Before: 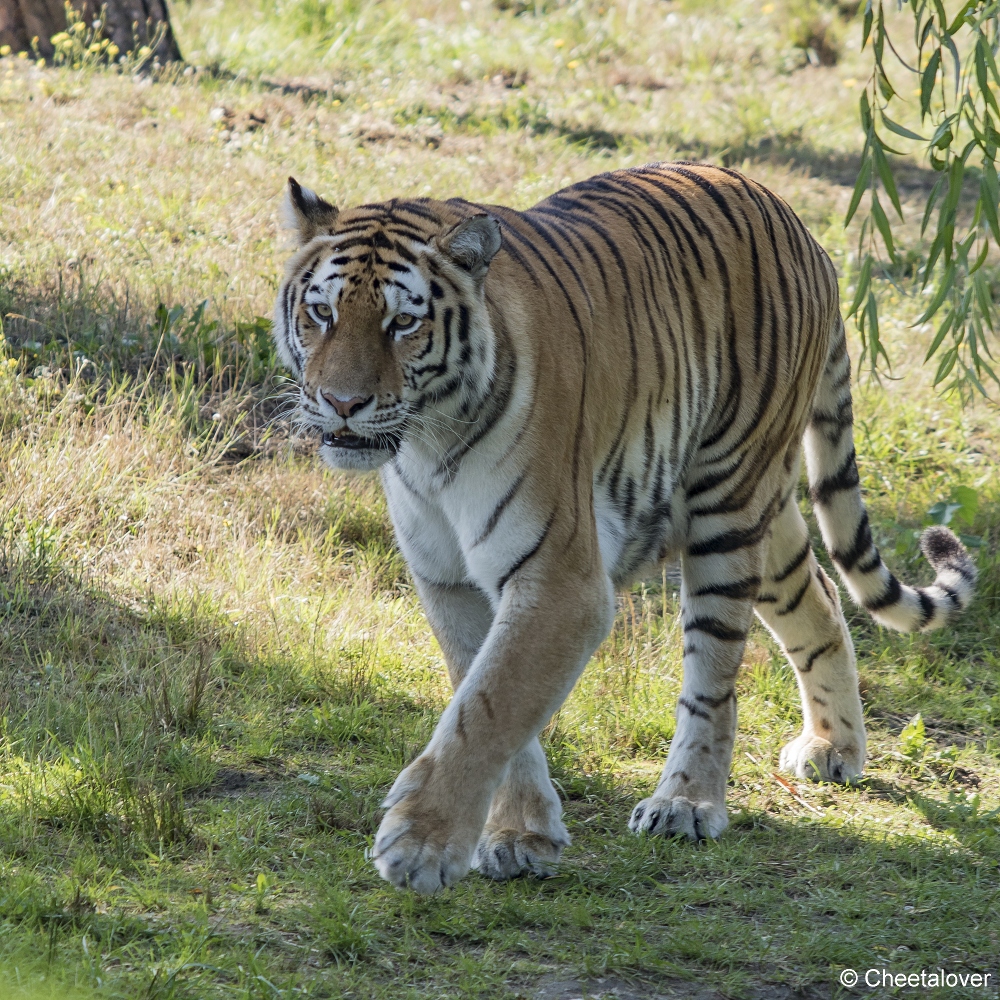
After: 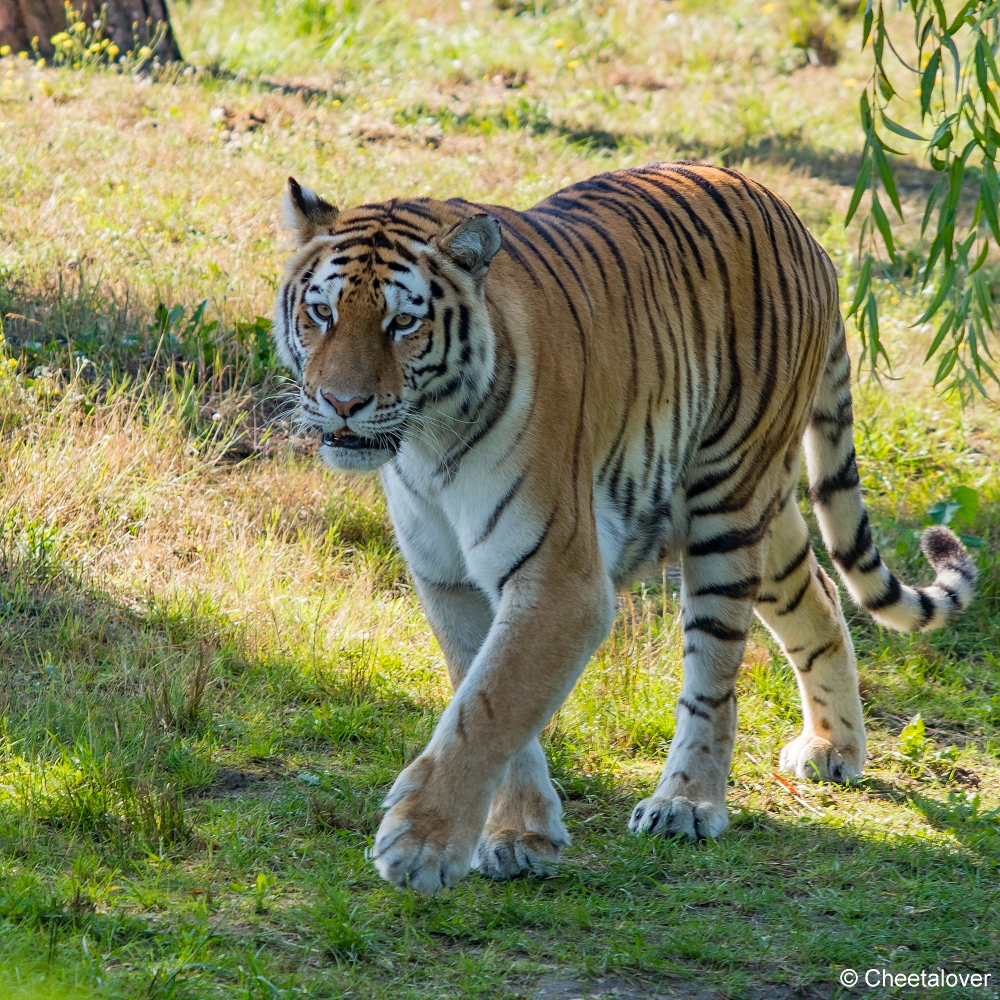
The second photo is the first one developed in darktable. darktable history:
color balance rgb: perceptual saturation grading › global saturation 20%, global vibrance 20%
tone equalizer: -7 EV 0.13 EV, smoothing diameter 25%, edges refinement/feathering 10, preserve details guided filter
